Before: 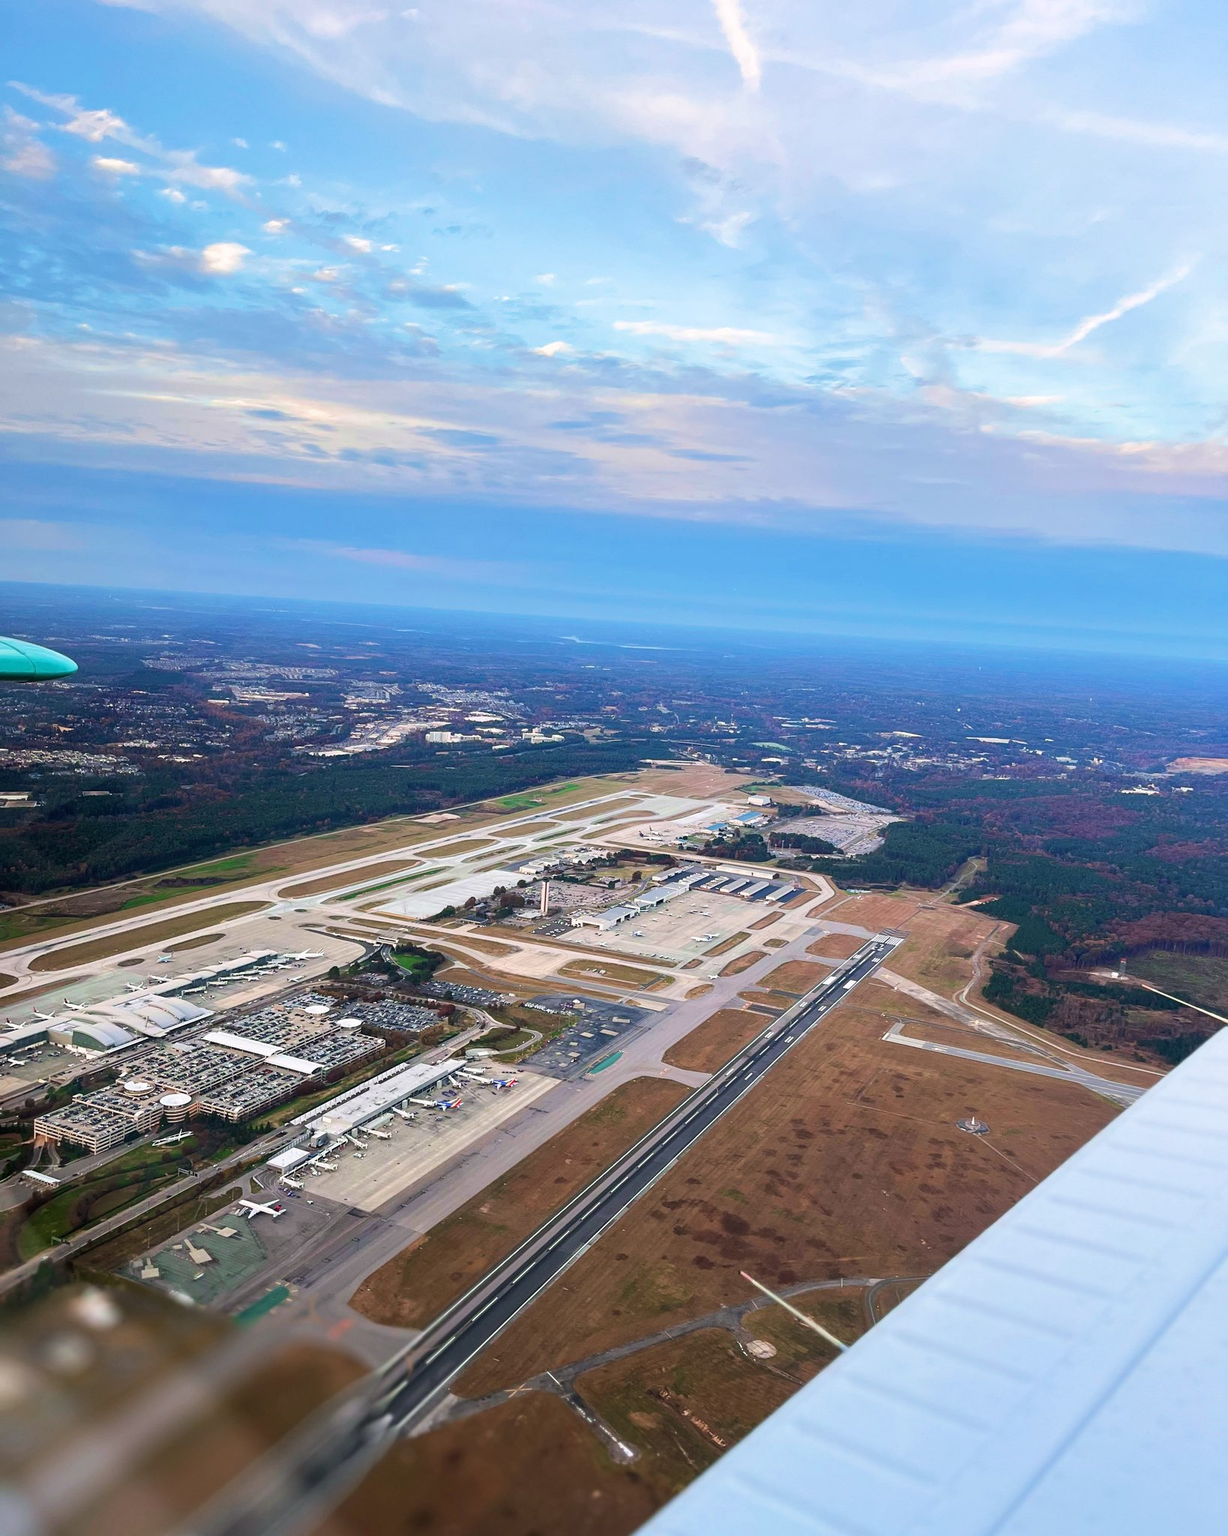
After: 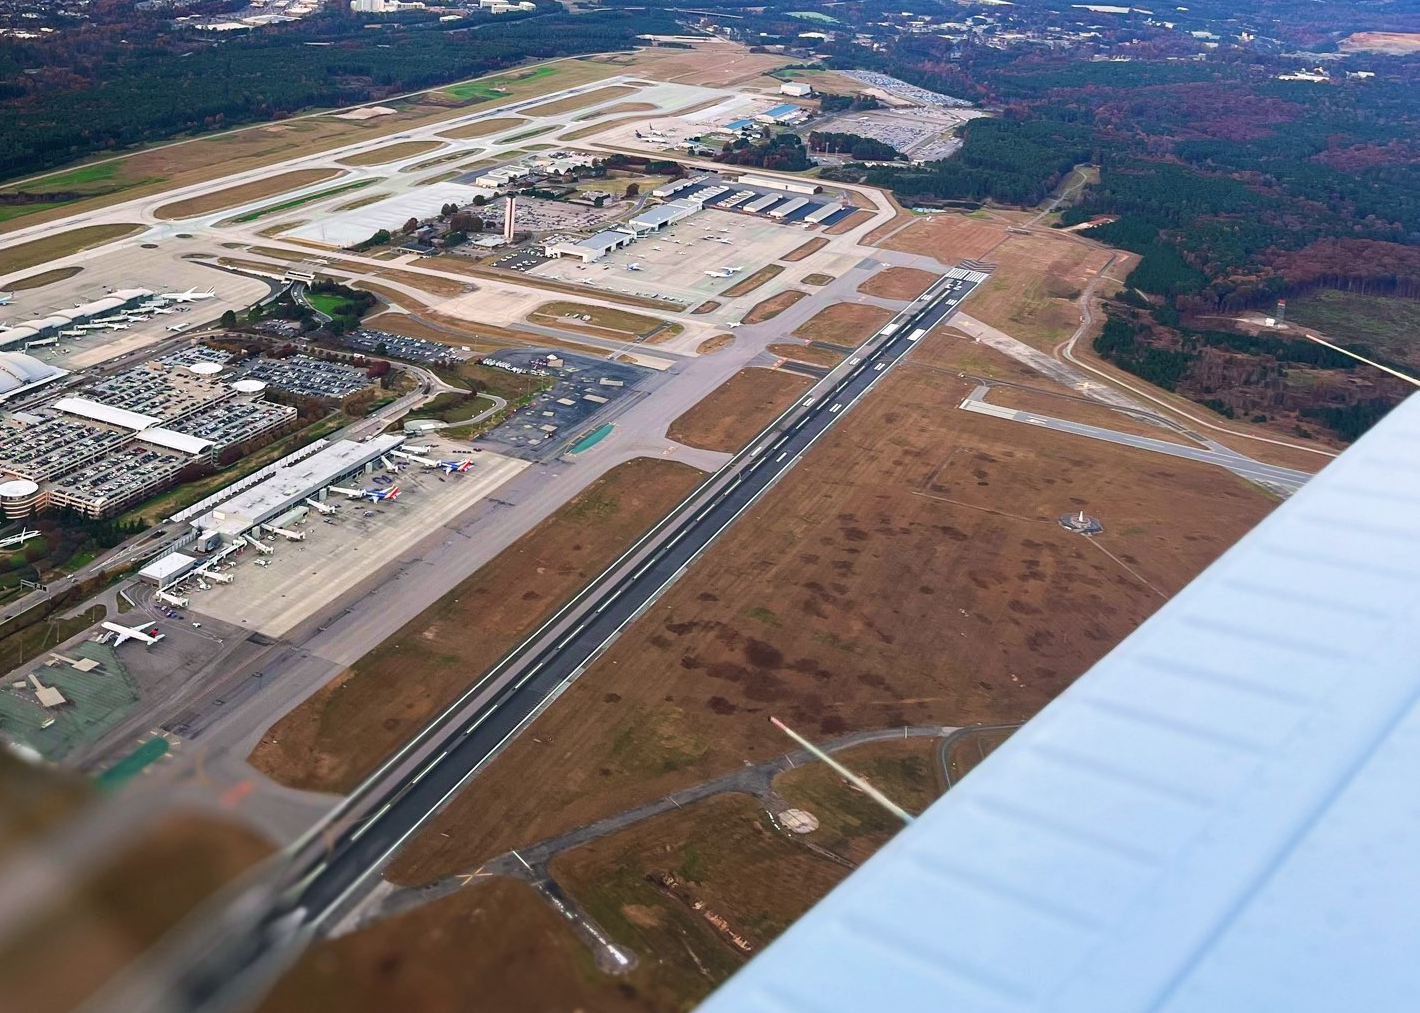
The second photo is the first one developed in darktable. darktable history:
crop and rotate: left 13.308%, top 47.798%, bottom 2.718%
